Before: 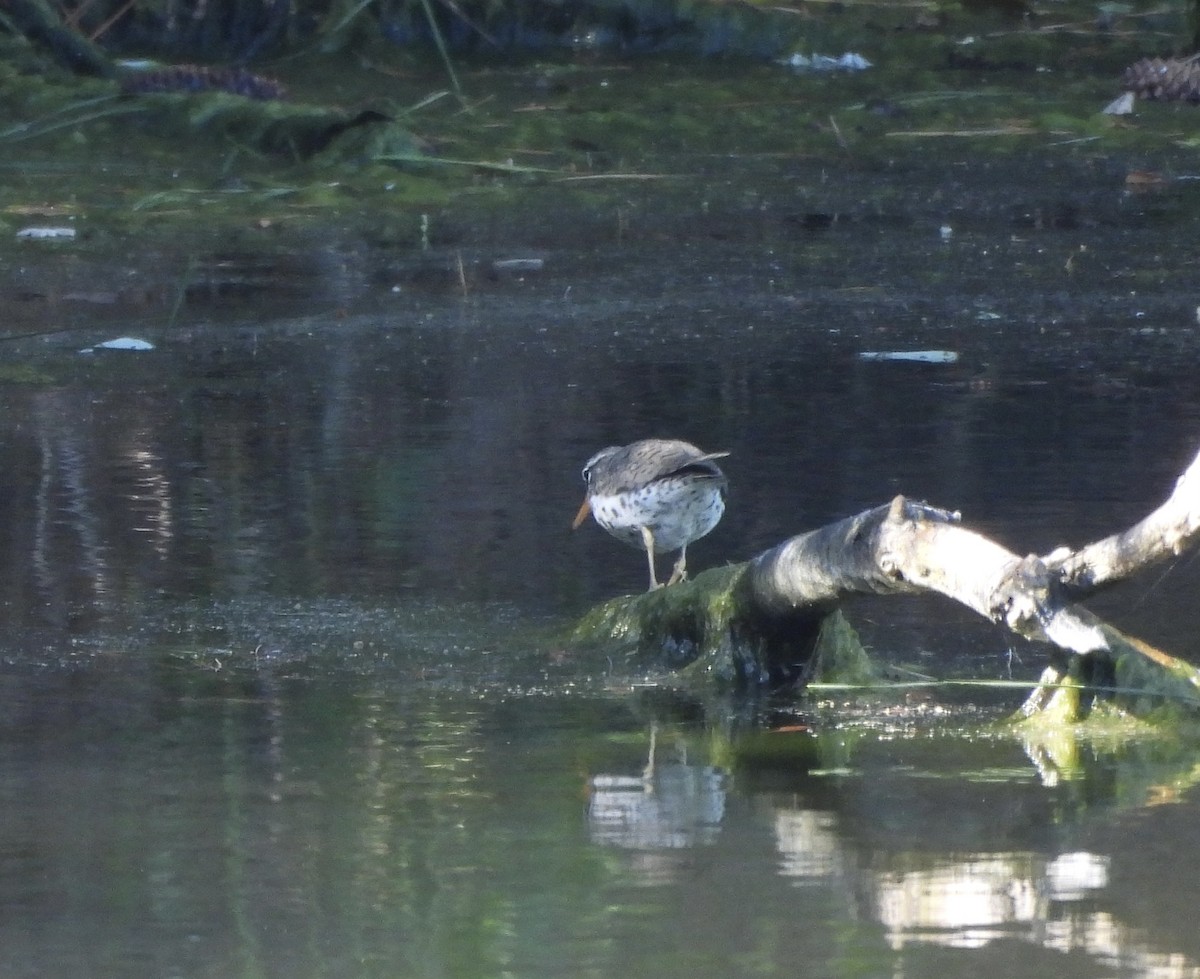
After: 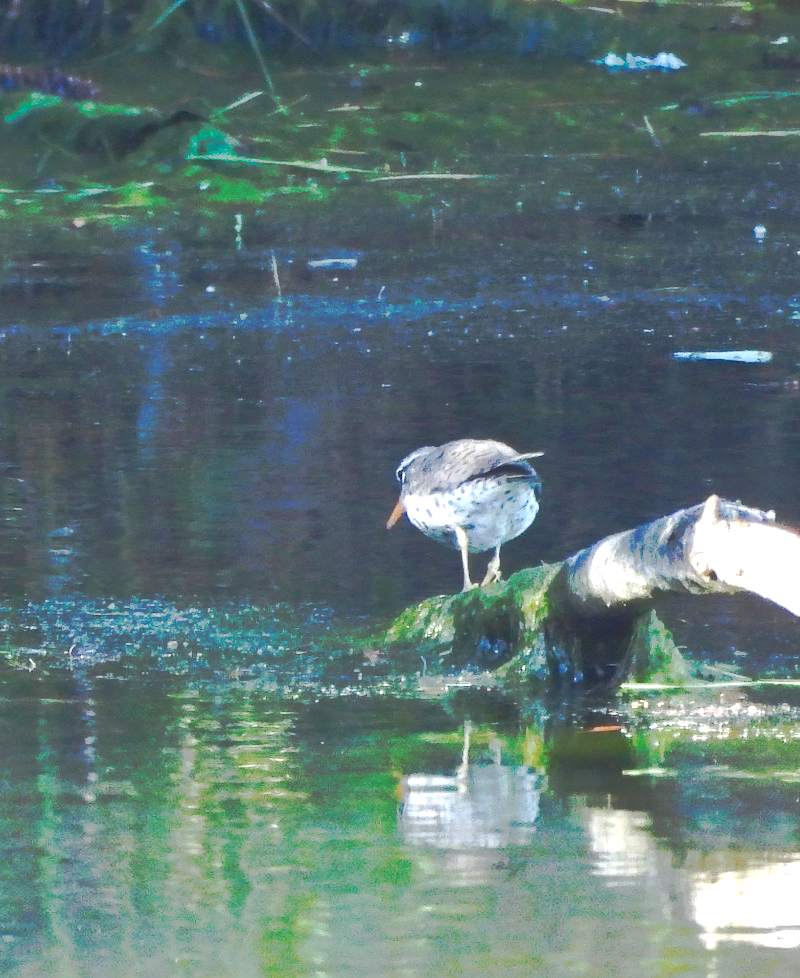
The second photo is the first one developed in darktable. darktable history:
color balance rgb: shadows fall-off 101%, linear chroma grading › mid-tones 7.63%, perceptual saturation grading › mid-tones 11.68%, mask middle-gray fulcrum 22.45%, global vibrance 10.11%, saturation formula JzAzBz (2021)
exposure: black level correction 0, exposure 0.953 EV, compensate exposure bias true, compensate highlight preservation false
local contrast: mode bilateral grid, contrast 20, coarseness 50, detail 120%, midtone range 0.2
crop and rotate: left 15.546%, right 17.787%
rgb curve: curves: ch0 [(0, 0) (0.072, 0.166) (0.217, 0.293) (0.414, 0.42) (1, 1)], compensate middle gray true, preserve colors basic power
tone curve: curves: ch0 [(0, 0) (0.003, 0.003) (0.011, 0.011) (0.025, 0.024) (0.044, 0.043) (0.069, 0.067) (0.1, 0.096) (0.136, 0.131) (0.177, 0.171) (0.224, 0.217) (0.277, 0.267) (0.335, 0.324) (0.399, 0.385) (0.468, 0.452) (0.543, 0.632) (0.623, 0.697) (0.709, 0.766) (0.801, 0.839) (0.898, 0.917) (1, 1)], preserve colors none
